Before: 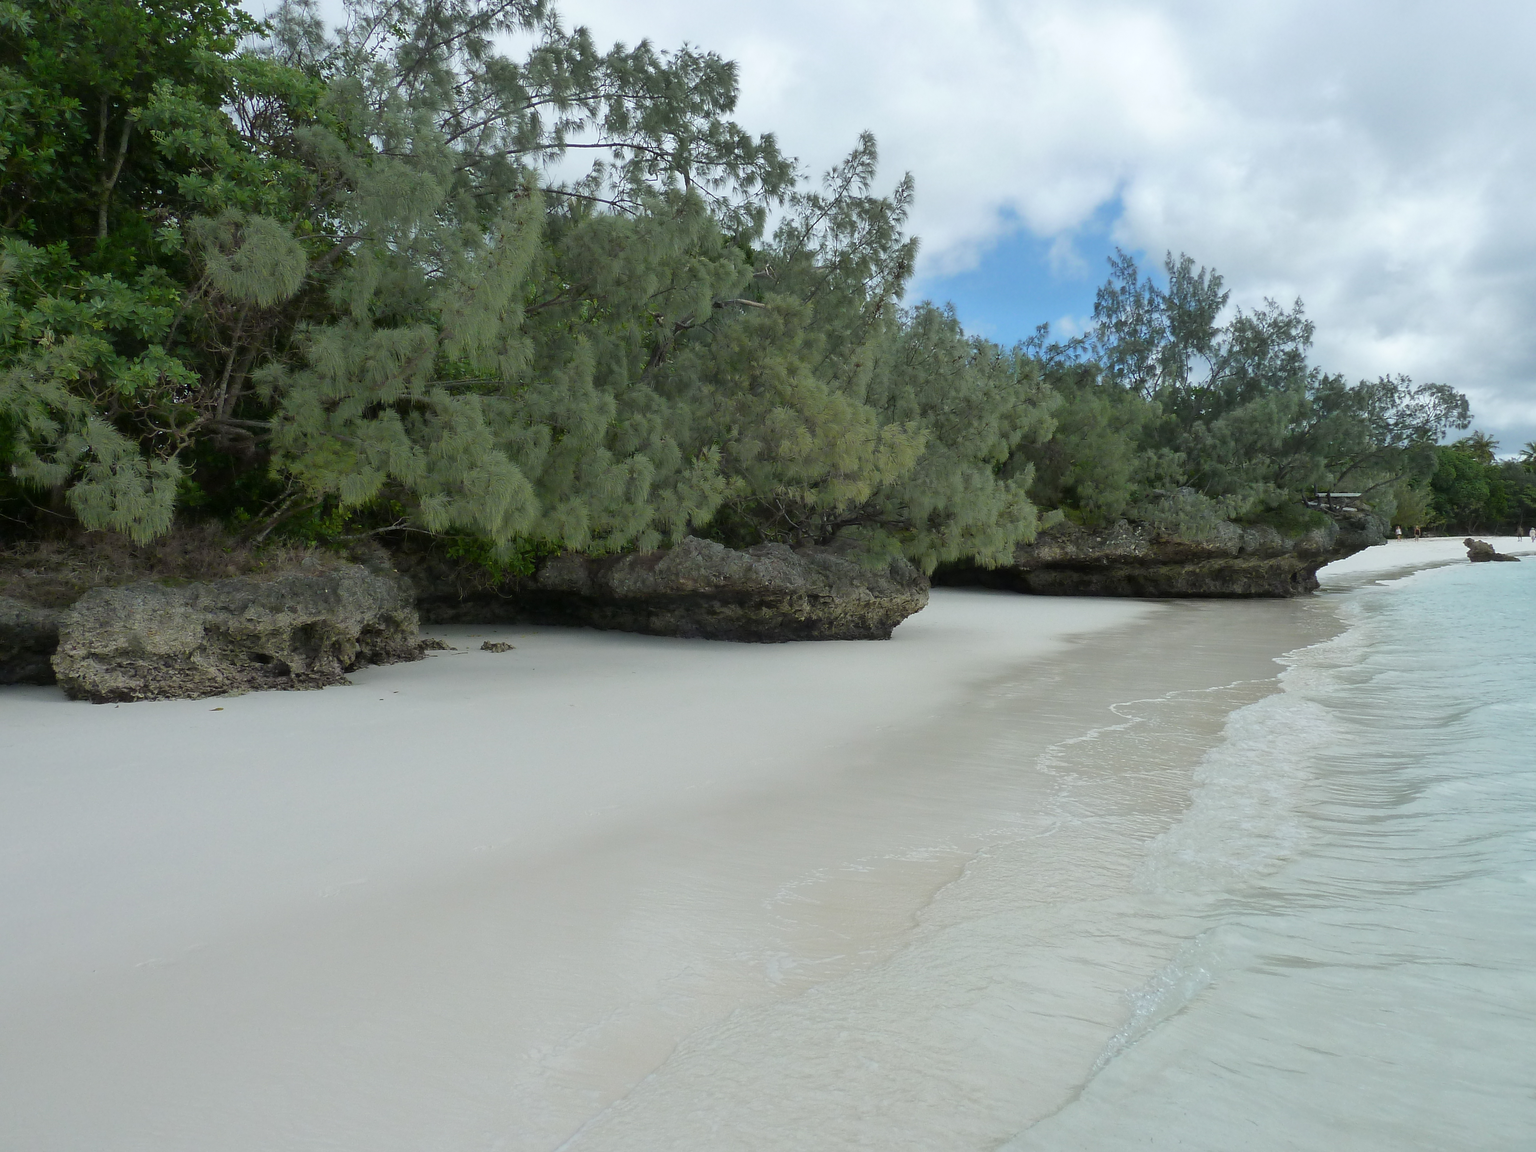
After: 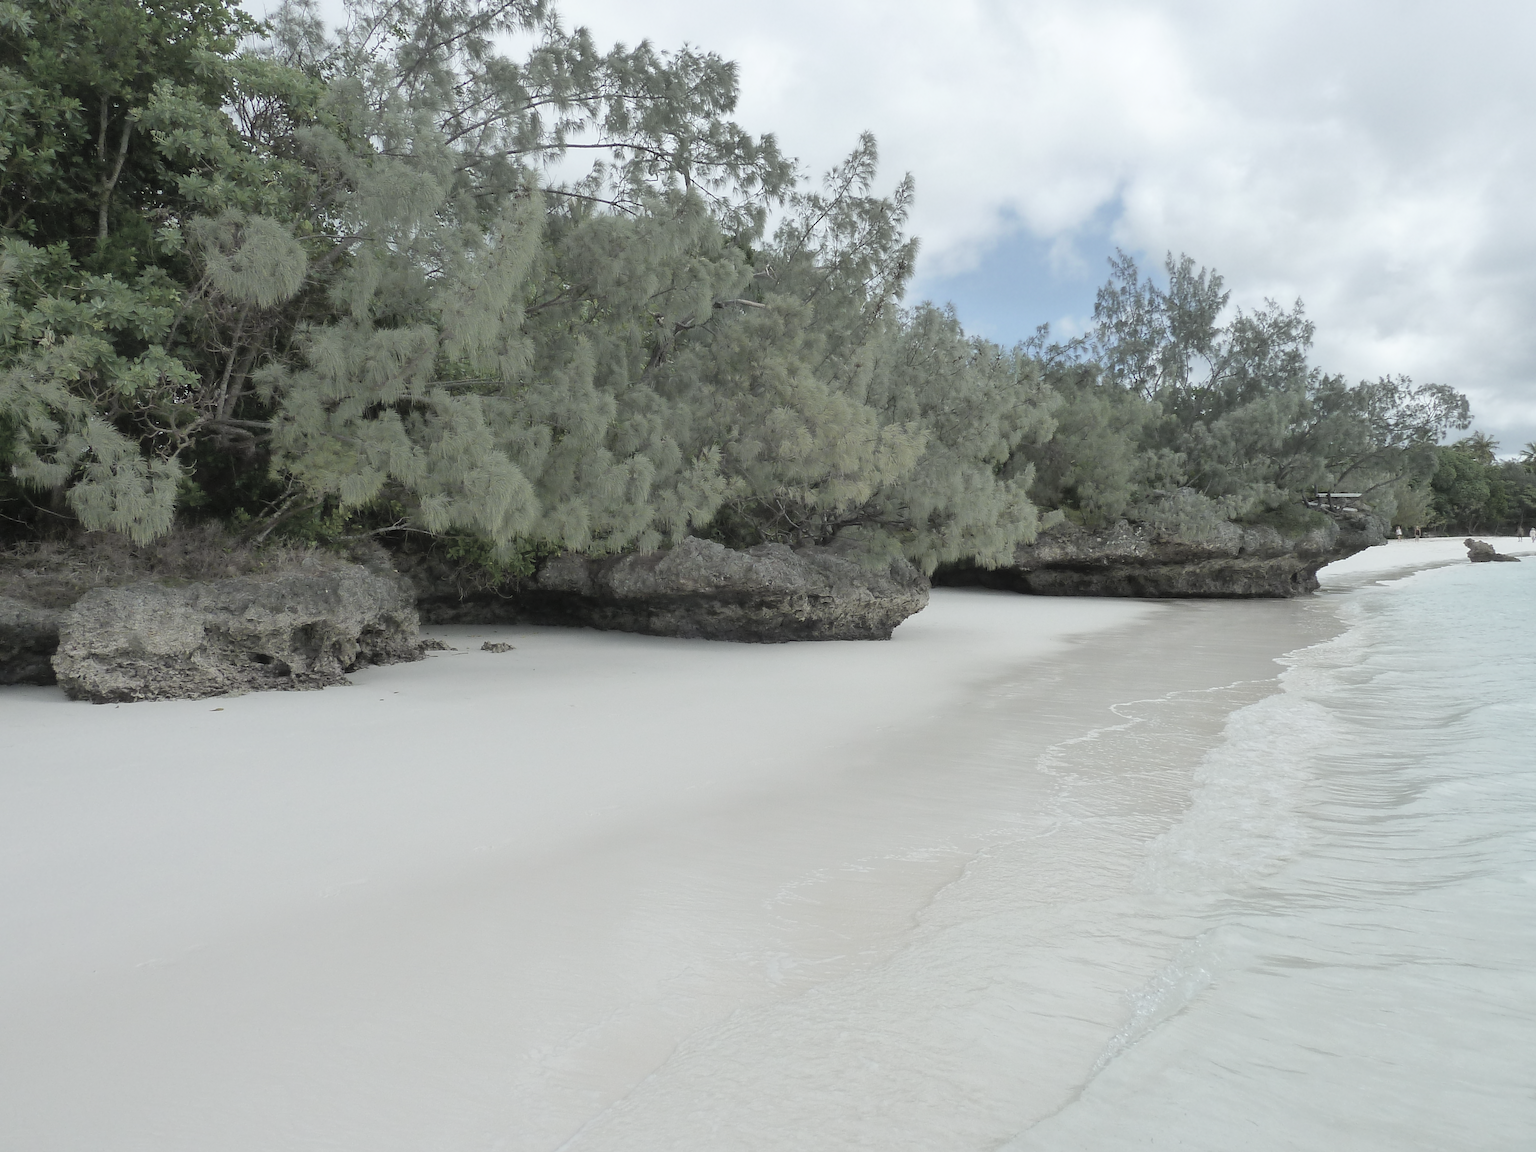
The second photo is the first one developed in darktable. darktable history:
color zones: curves: ch1 [(0, 0.469) (0.01, 0.469) (0.12, 0.446) (0.248, 0.469) (0.5, 0.5) (0.748, 0.5) (0.99, 0.469) (1, 0.469)]
contrast brightness saturation: brightness 0.18, saturation -0.484
